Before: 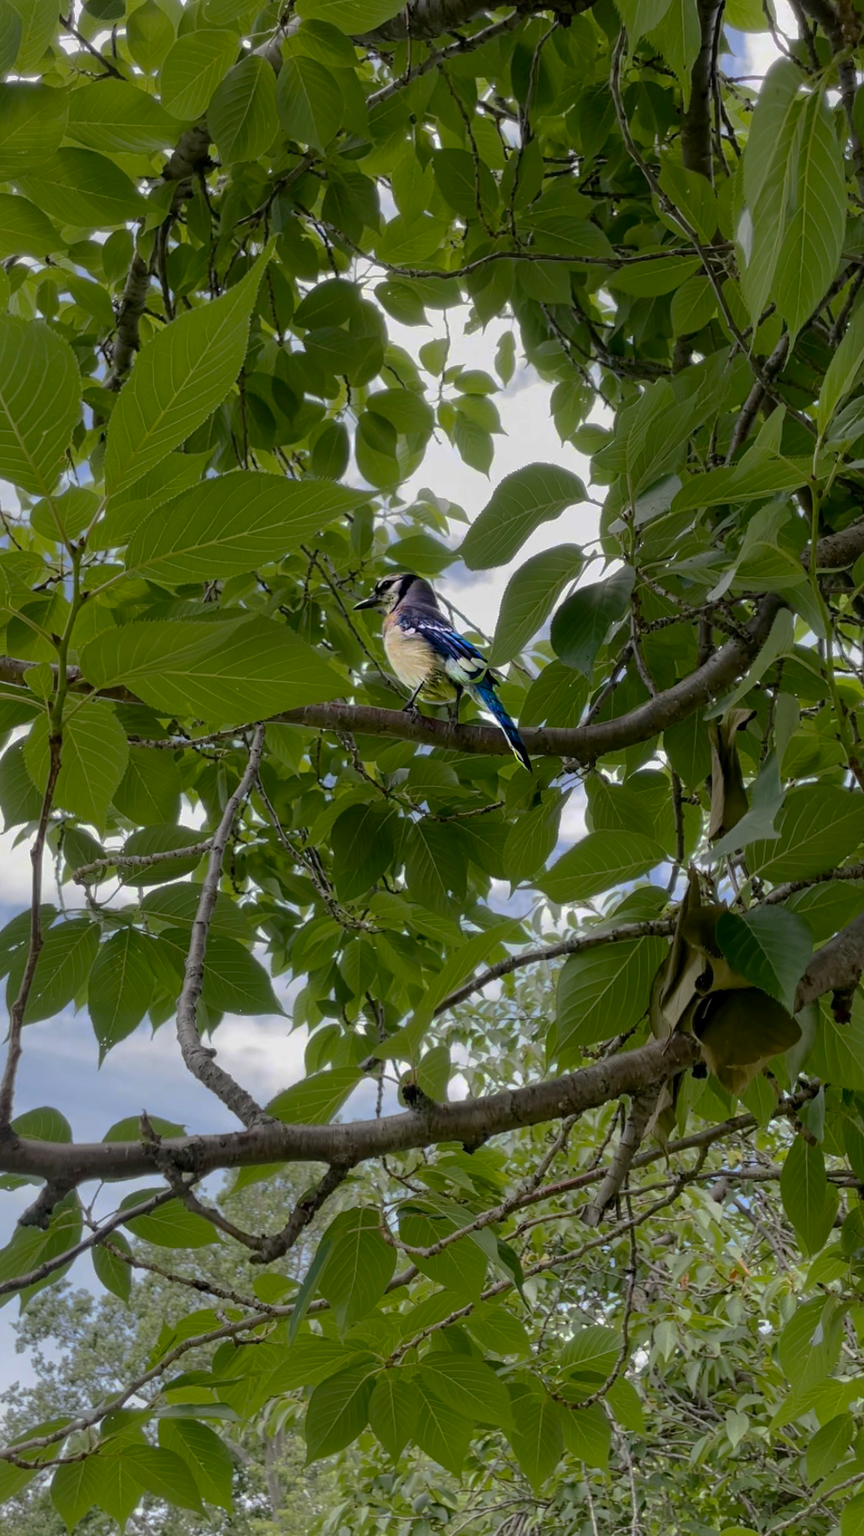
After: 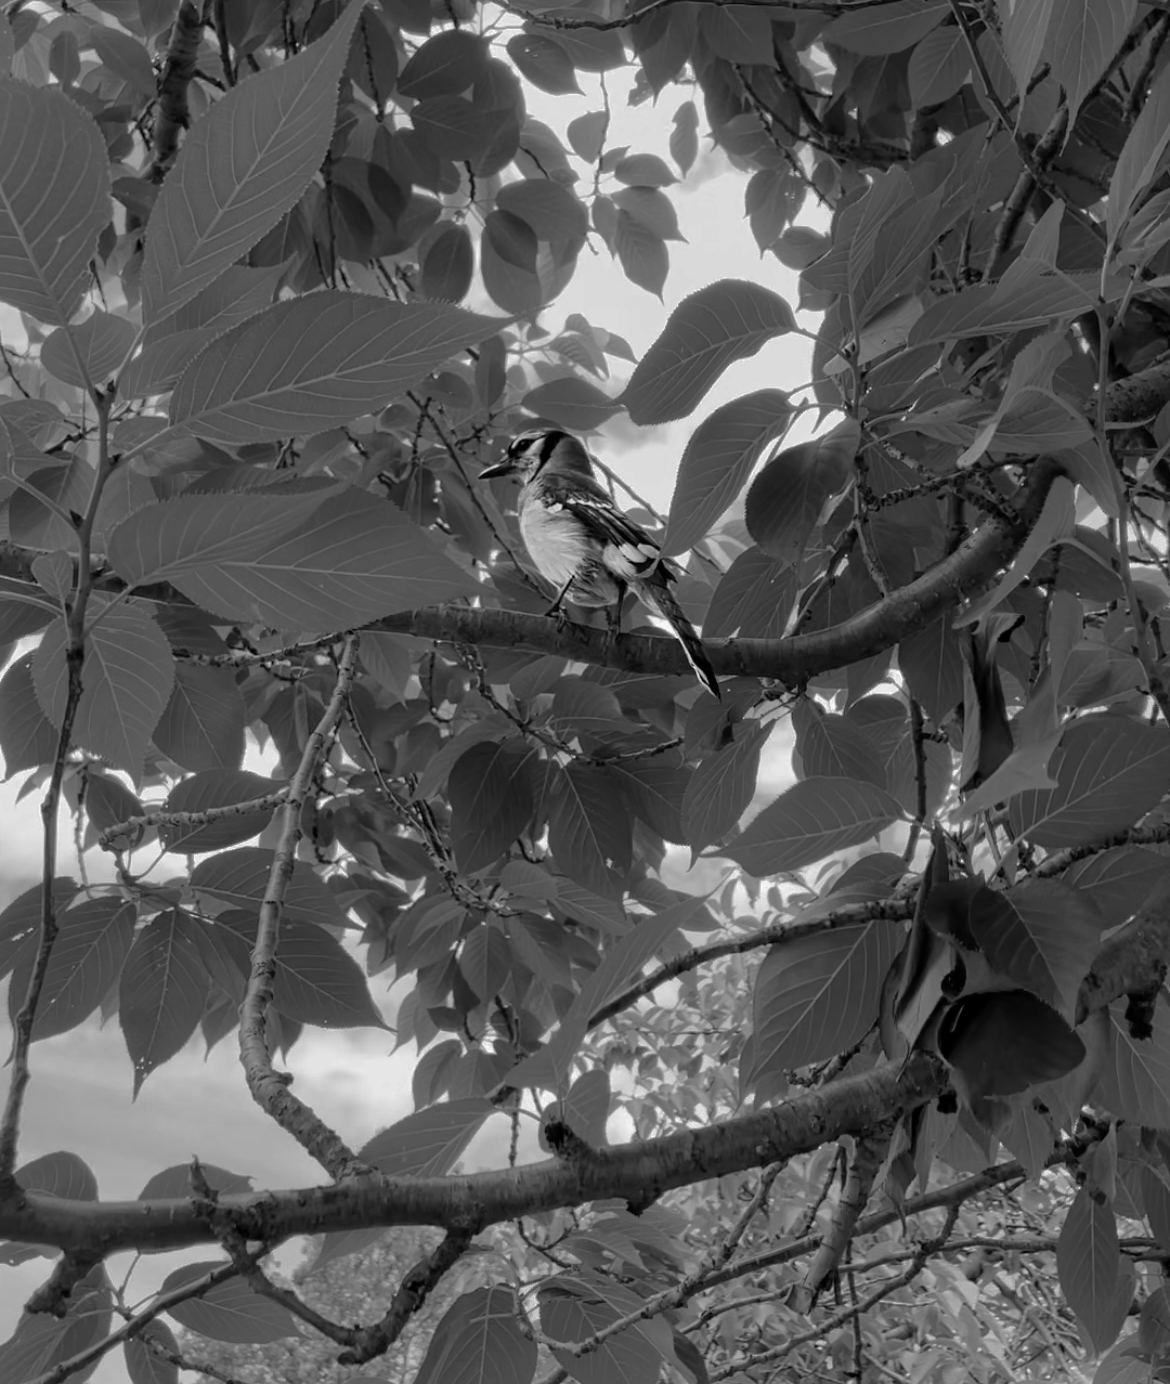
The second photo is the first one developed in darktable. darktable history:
monochrome: on, module defaults
crop: top 16.727%, bottom 16.727%
